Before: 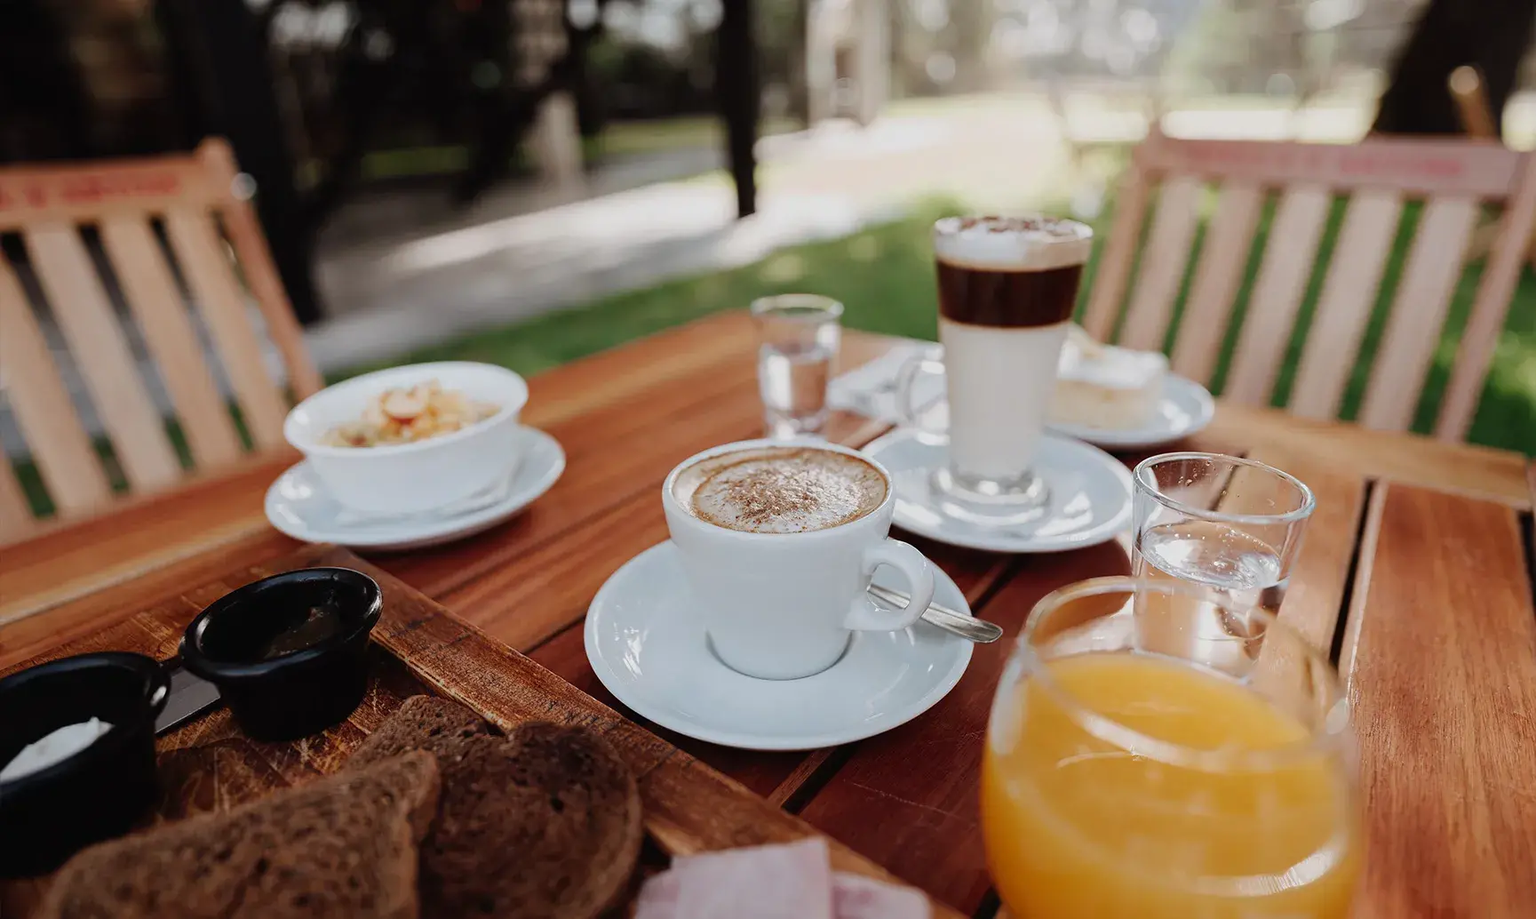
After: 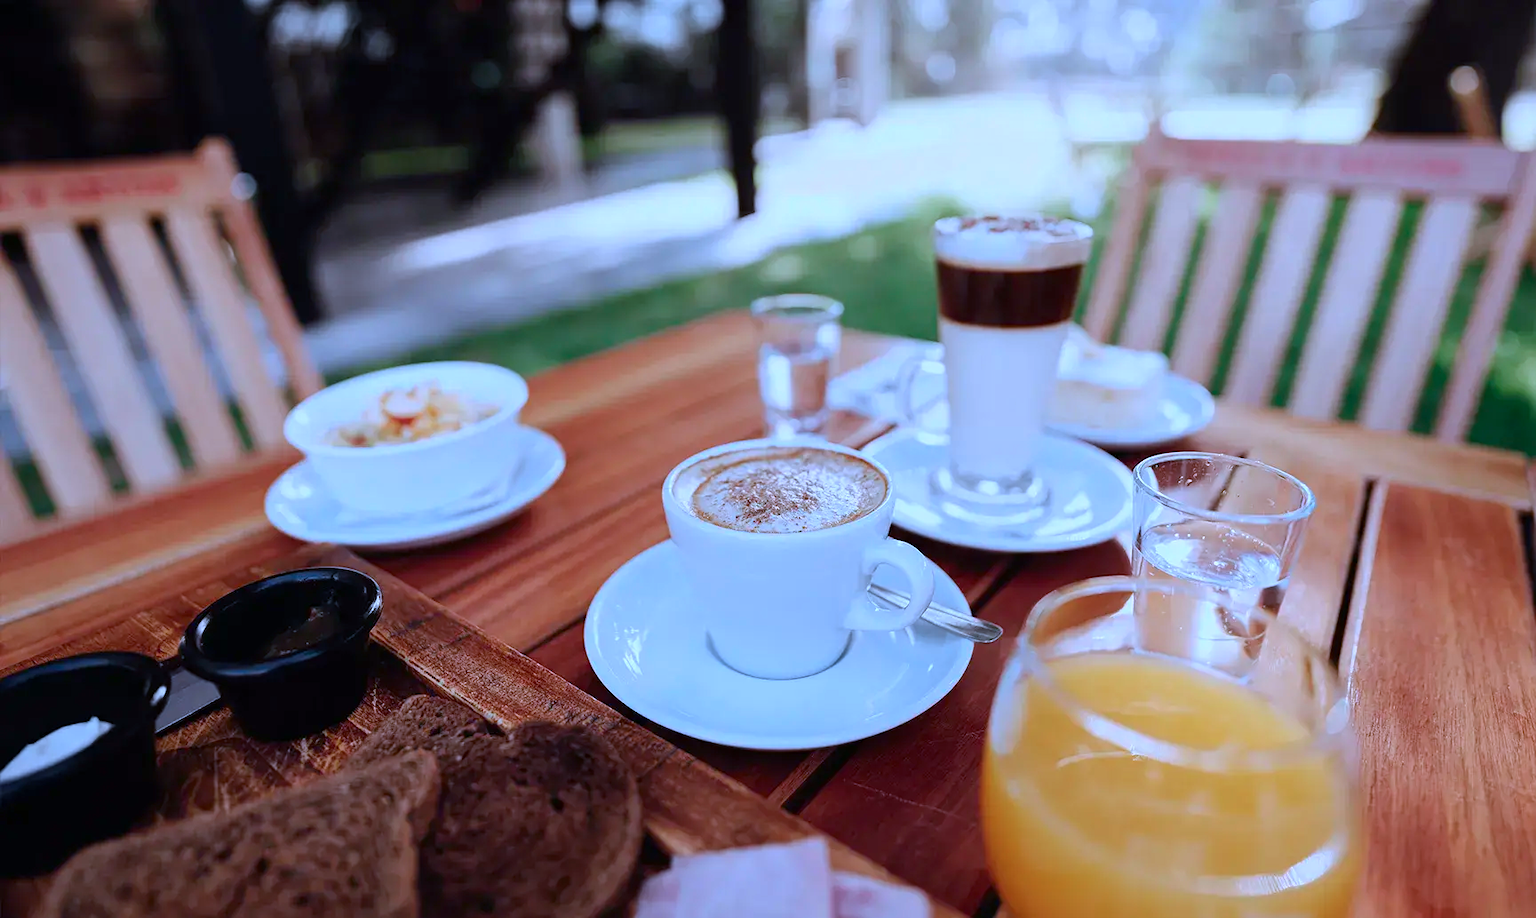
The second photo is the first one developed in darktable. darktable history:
exposure: black level correction 0.001, exposure 0.191 EV, compensate highlight preservation false
color calibration: illuminant as shot in camera, adaptation linear Bradford (ICC v4), x 0.406, y 0.405, temperature 3570.35 K, saturation algorithm version 1 (2020)
contrast brightness saturation: contrast 0.04, saturation 0.16
